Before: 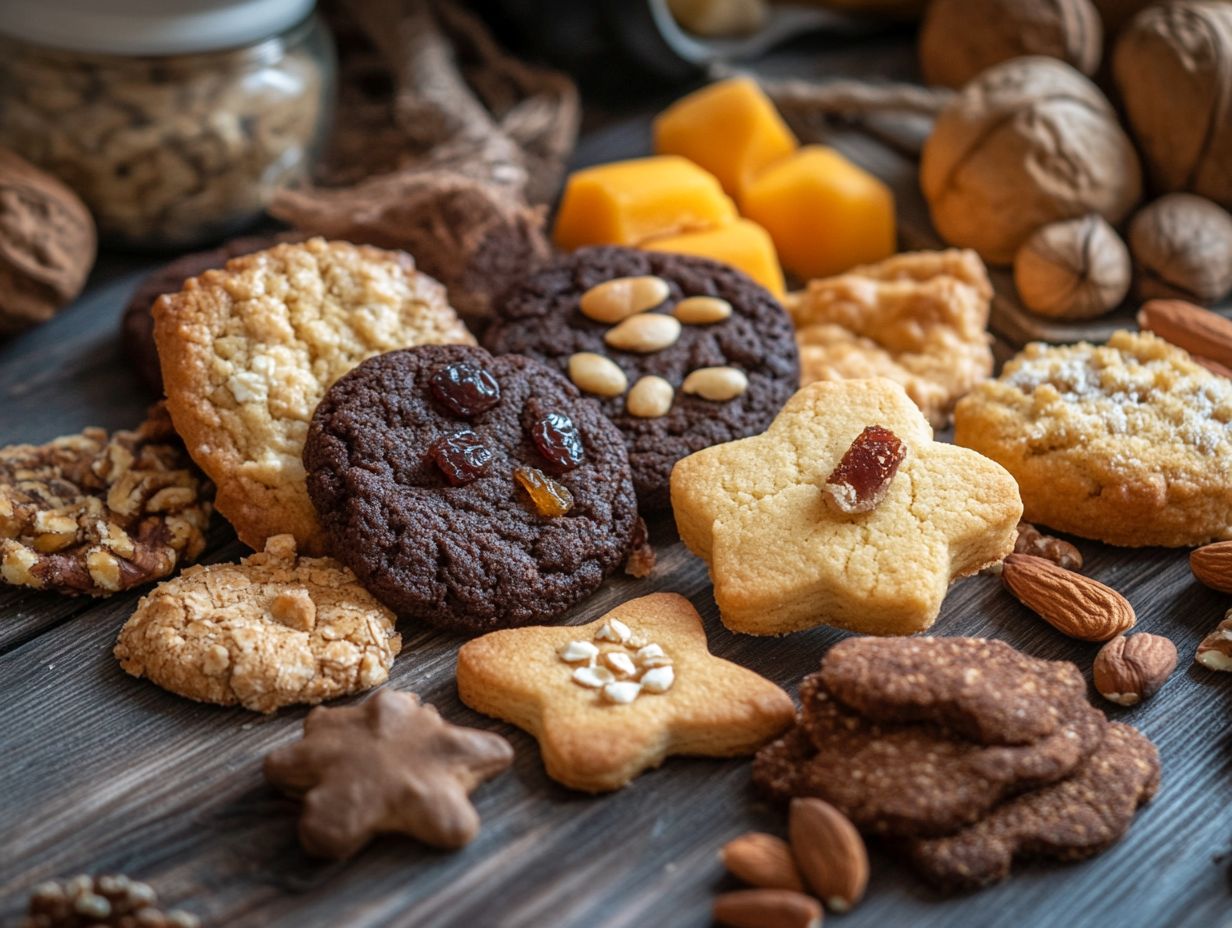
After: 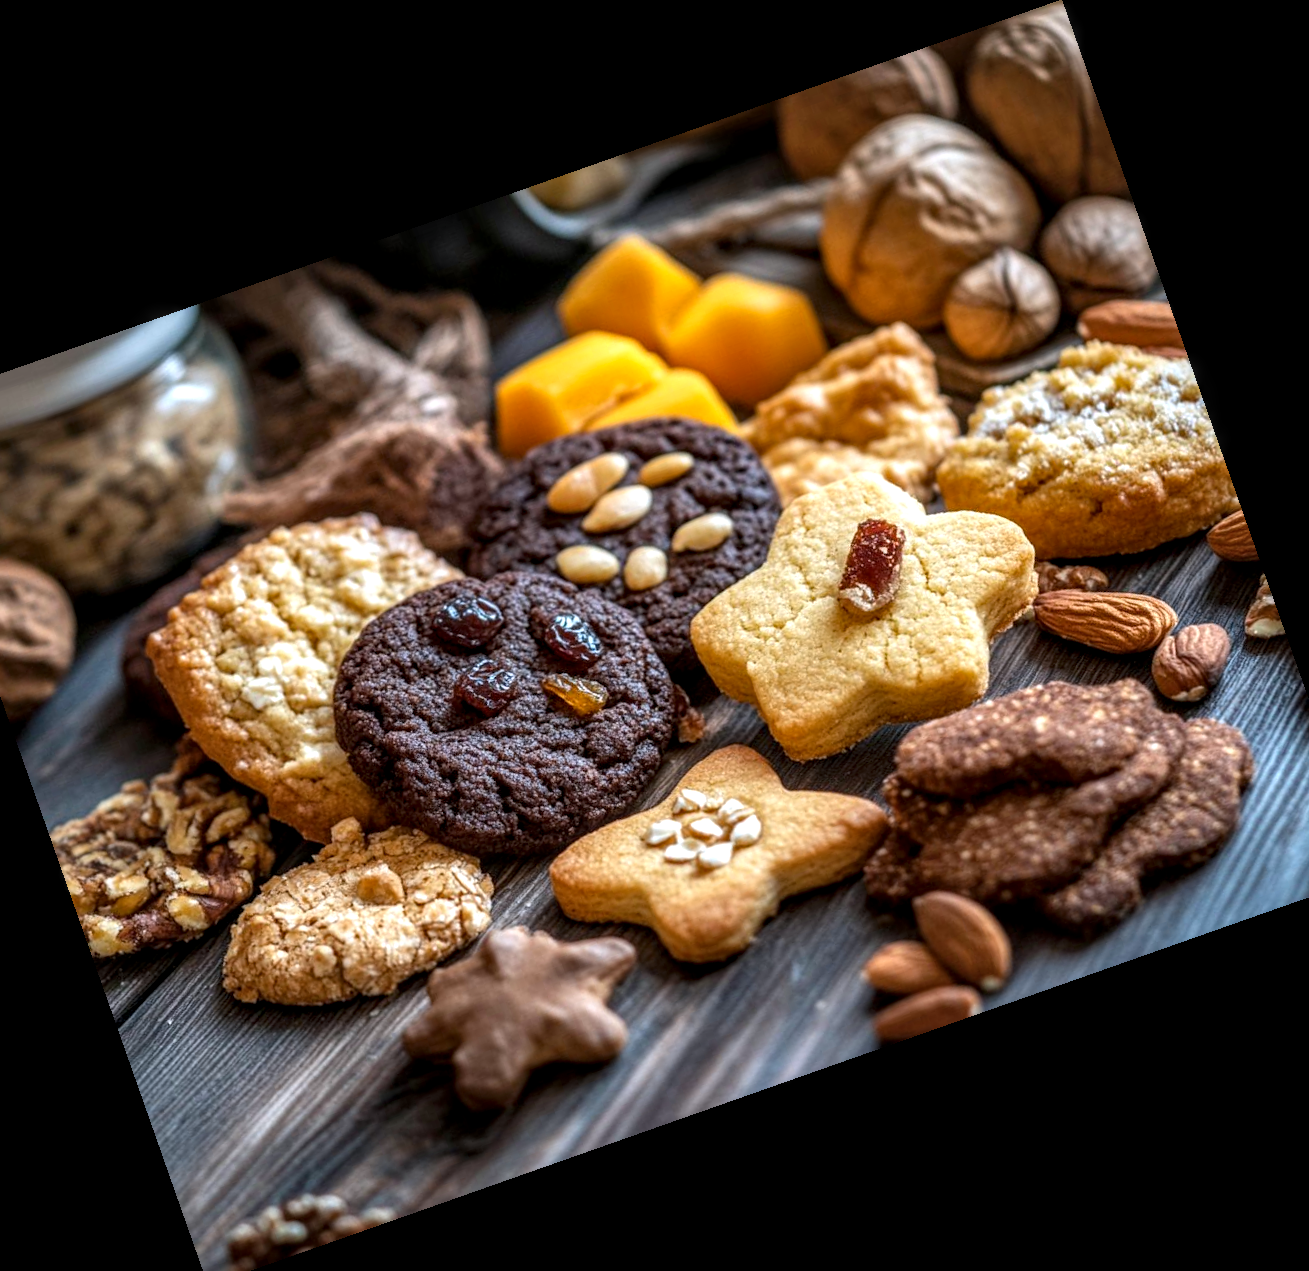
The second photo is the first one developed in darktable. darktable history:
color balance rgb: linear chroma grading › global chroma 3.45%, perceptual saturation grading › global saturation 11.24%, perceptual brilliance grading › global brilliance 3.04%, global vibrance 2.8%
white balance: red 0.983, blue 1.036
crop and rotate: angle 19.43°, left 6.812%, right 4.125%, bottom 1.087%
local contrast: detail 150%
